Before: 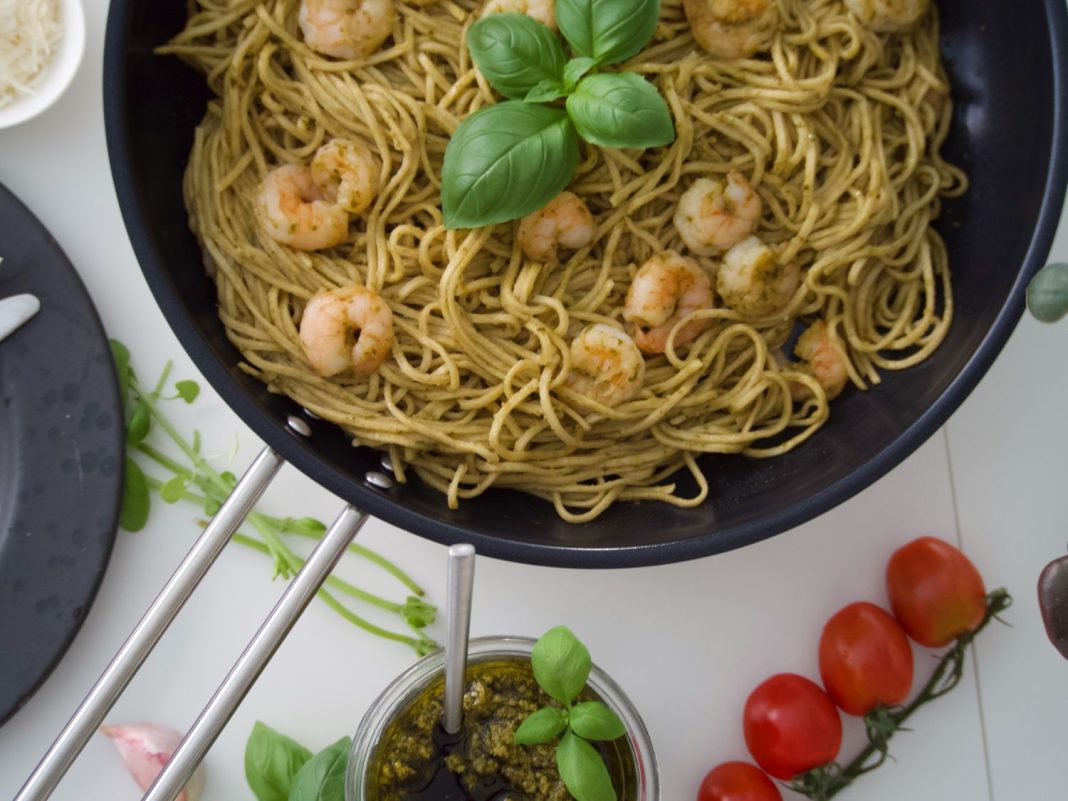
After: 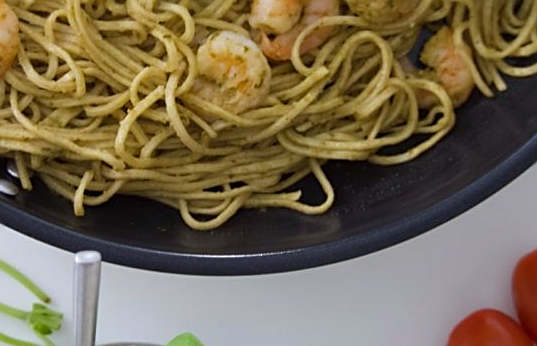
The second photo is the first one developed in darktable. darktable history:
crop: left 35.03%, top 36.625%, right 14.663%, bottom 20.057%
white balance: red 0.967, blue 1.049
sharpen: on, module defaults
